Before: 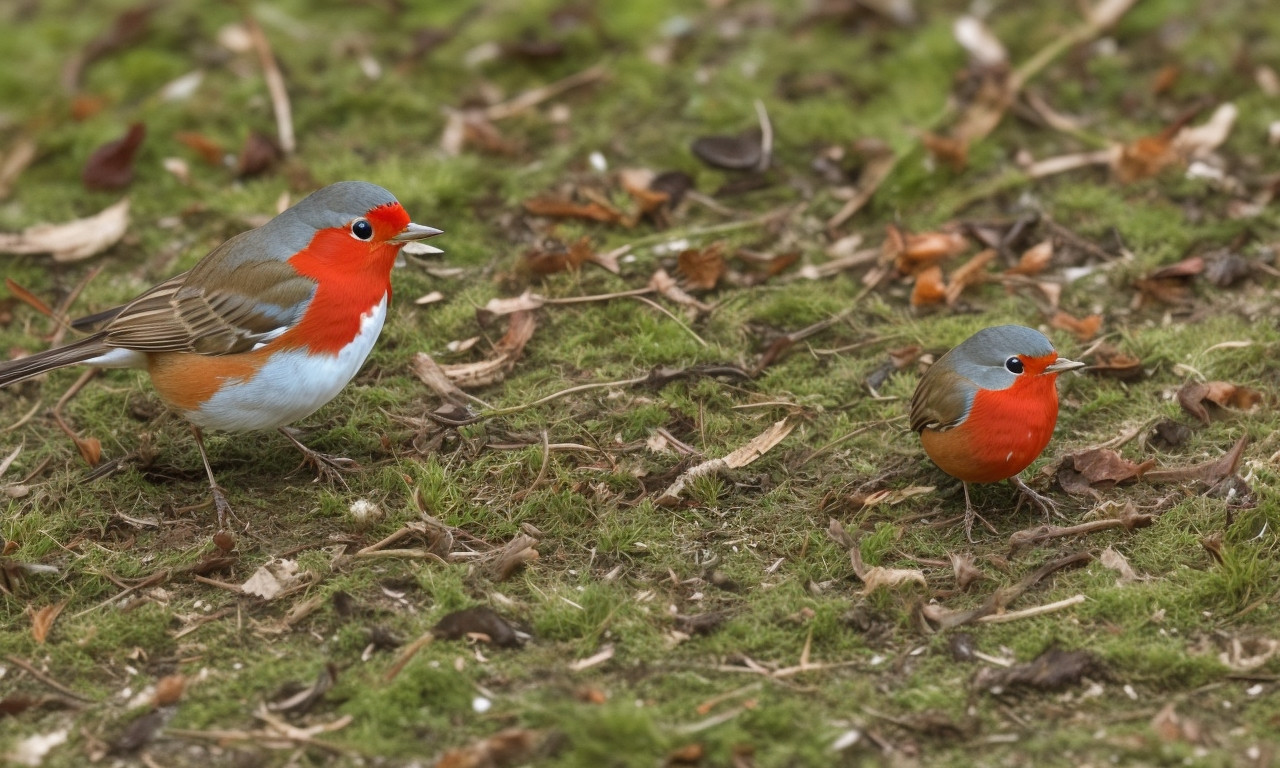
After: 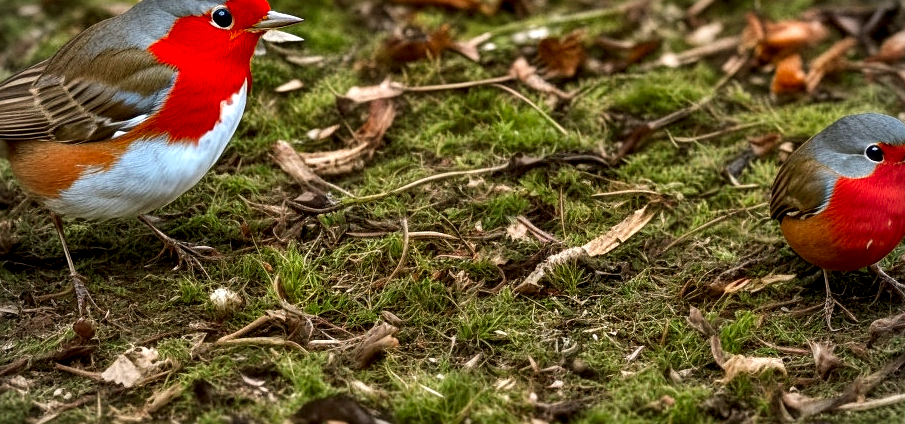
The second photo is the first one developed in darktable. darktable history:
local contrast: highlights 62%, detail 143%, midtone range 0.433
crop: left 11.013%, top 27.605%, right 18.282%, bottom 17.071%
sharpen: on, module defaults
tone equalizer: -8 EV -0.41 EV, -7 EV -0.405 EV, -6 EV -0.333 EV, -5 EV -0.202 EV, -3 EV 0.243 EV, -2 EV 0.328 EV, -1 EV 0.401 EV, +0 EV 0.443 EV, edges refinement/feathering 500, mask exposure compensation -1.57 EV, preserve details no
contrast brightness saturation: saturation 0.502
exposure: exposure -0.49 EV, compensate highlight preservation false
contrast equalizer: octaves 7, y [[0.536, 0.565, 0.581, 0.516, 0.52, 0.491], [0.5 ×6], [0.5 ×6], [0 ×6], [0 ×6]]
vignetting: fall-off radius 60.57%
